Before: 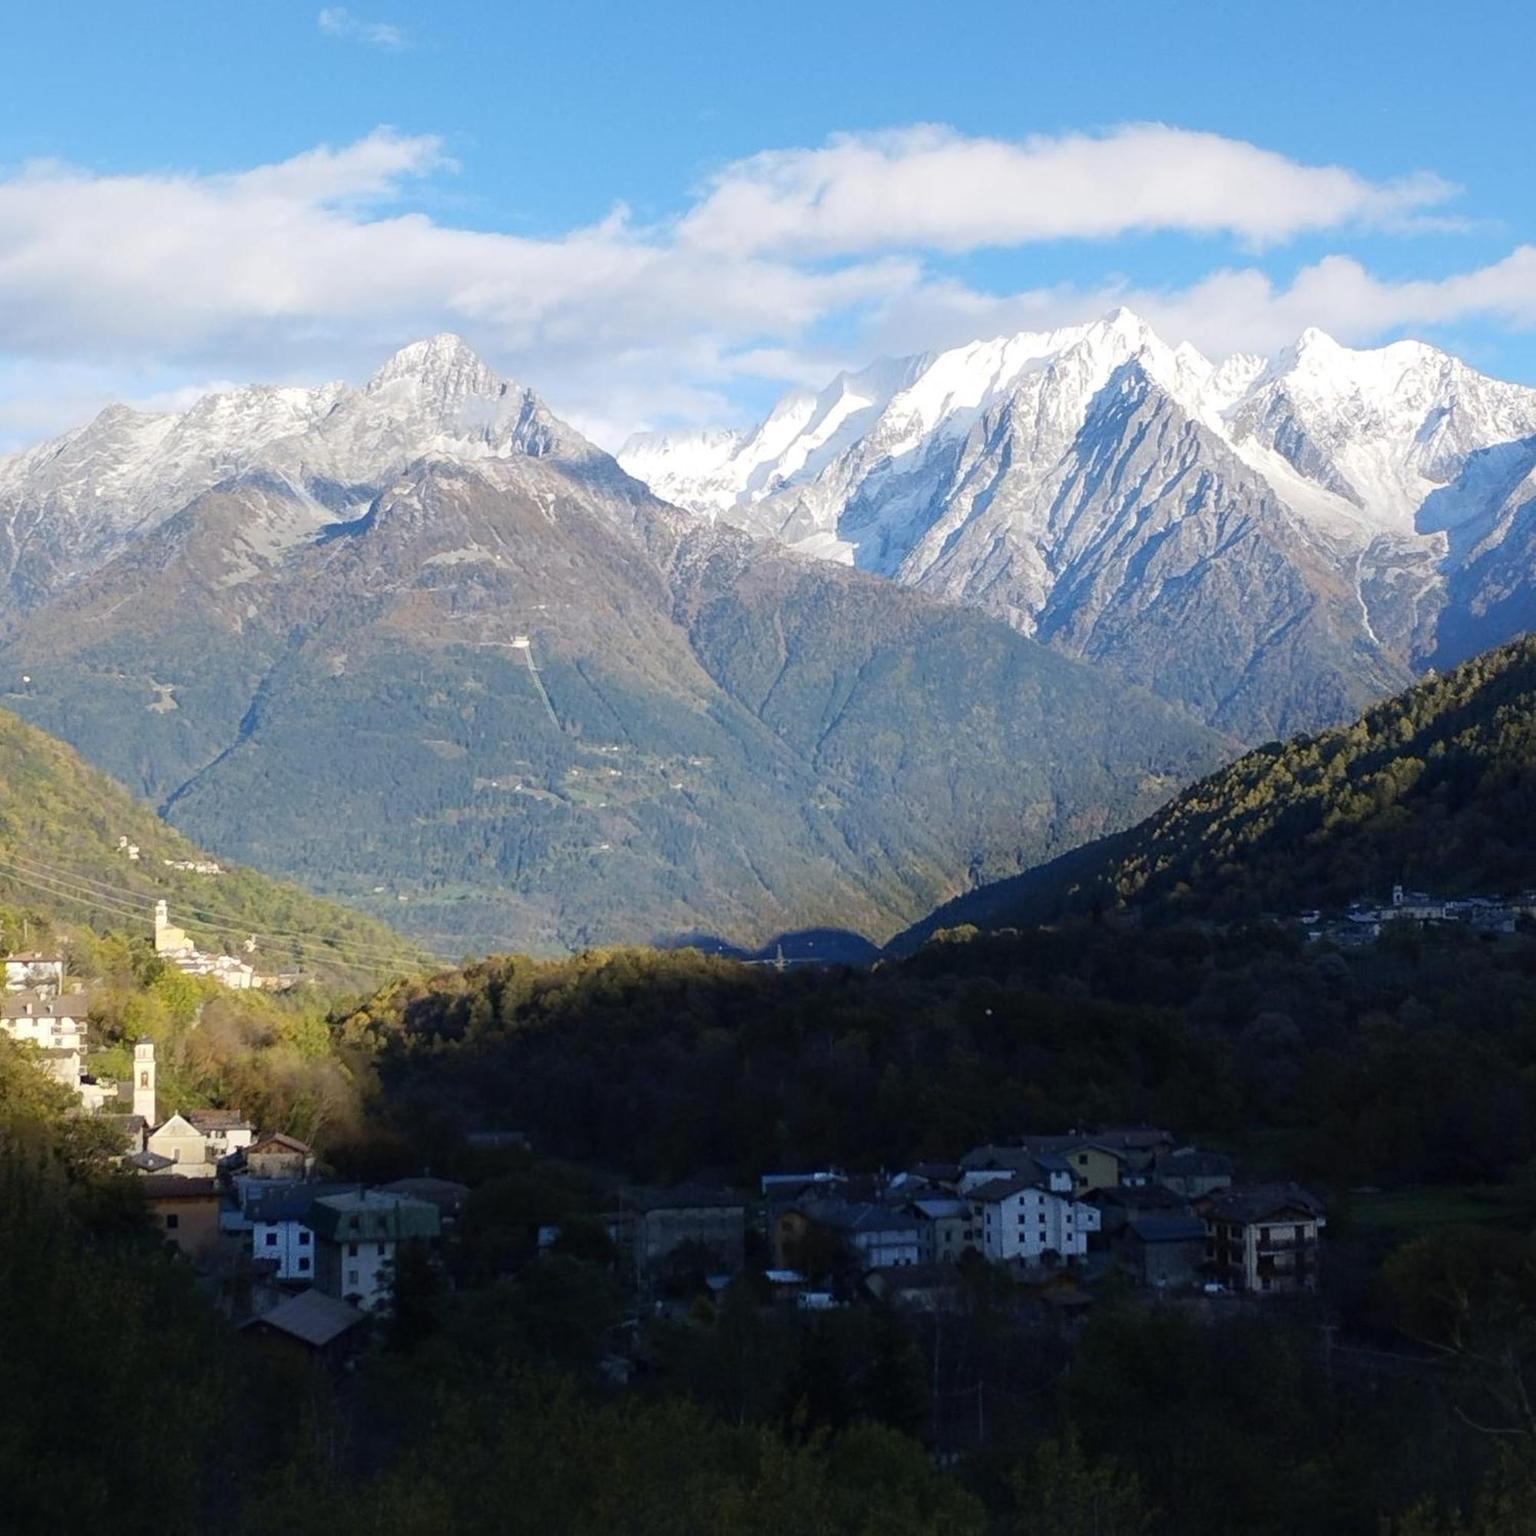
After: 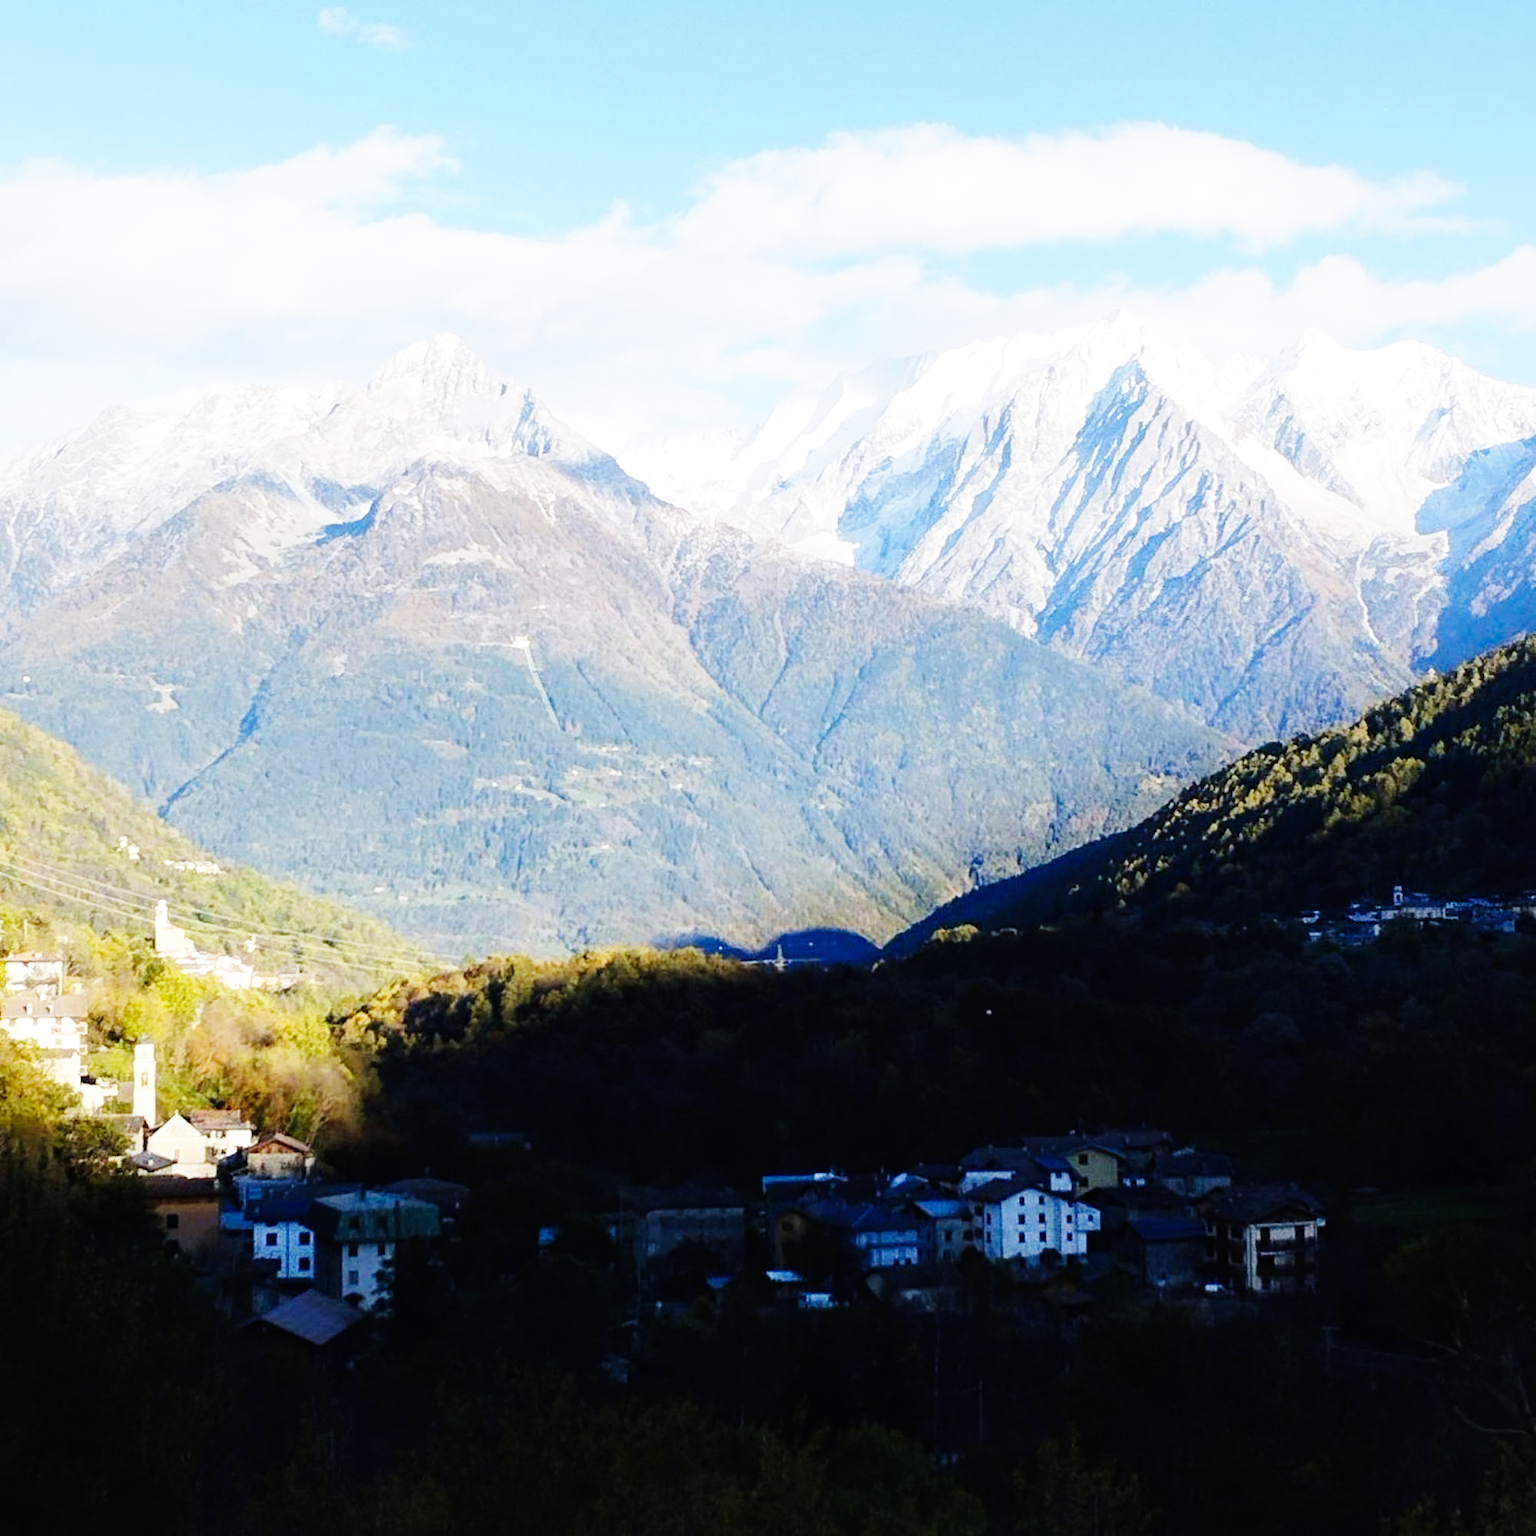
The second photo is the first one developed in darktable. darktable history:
base curve: curves: ch0 [(0, 0) (0, 0) (0.002, 0.001) (0.008, 0.003) (0.019, 0.011) (0.037, 0.037) (0.064, 0.11) (0.102, 0.232) (0.152, 0.379) (0.216, 0.524) (0.296, 0.665) (0.394, 0.789) (0.512, 0.881) (0.651, 0.945) (0.813, 0.986) (1, 1)], preserve colors none
